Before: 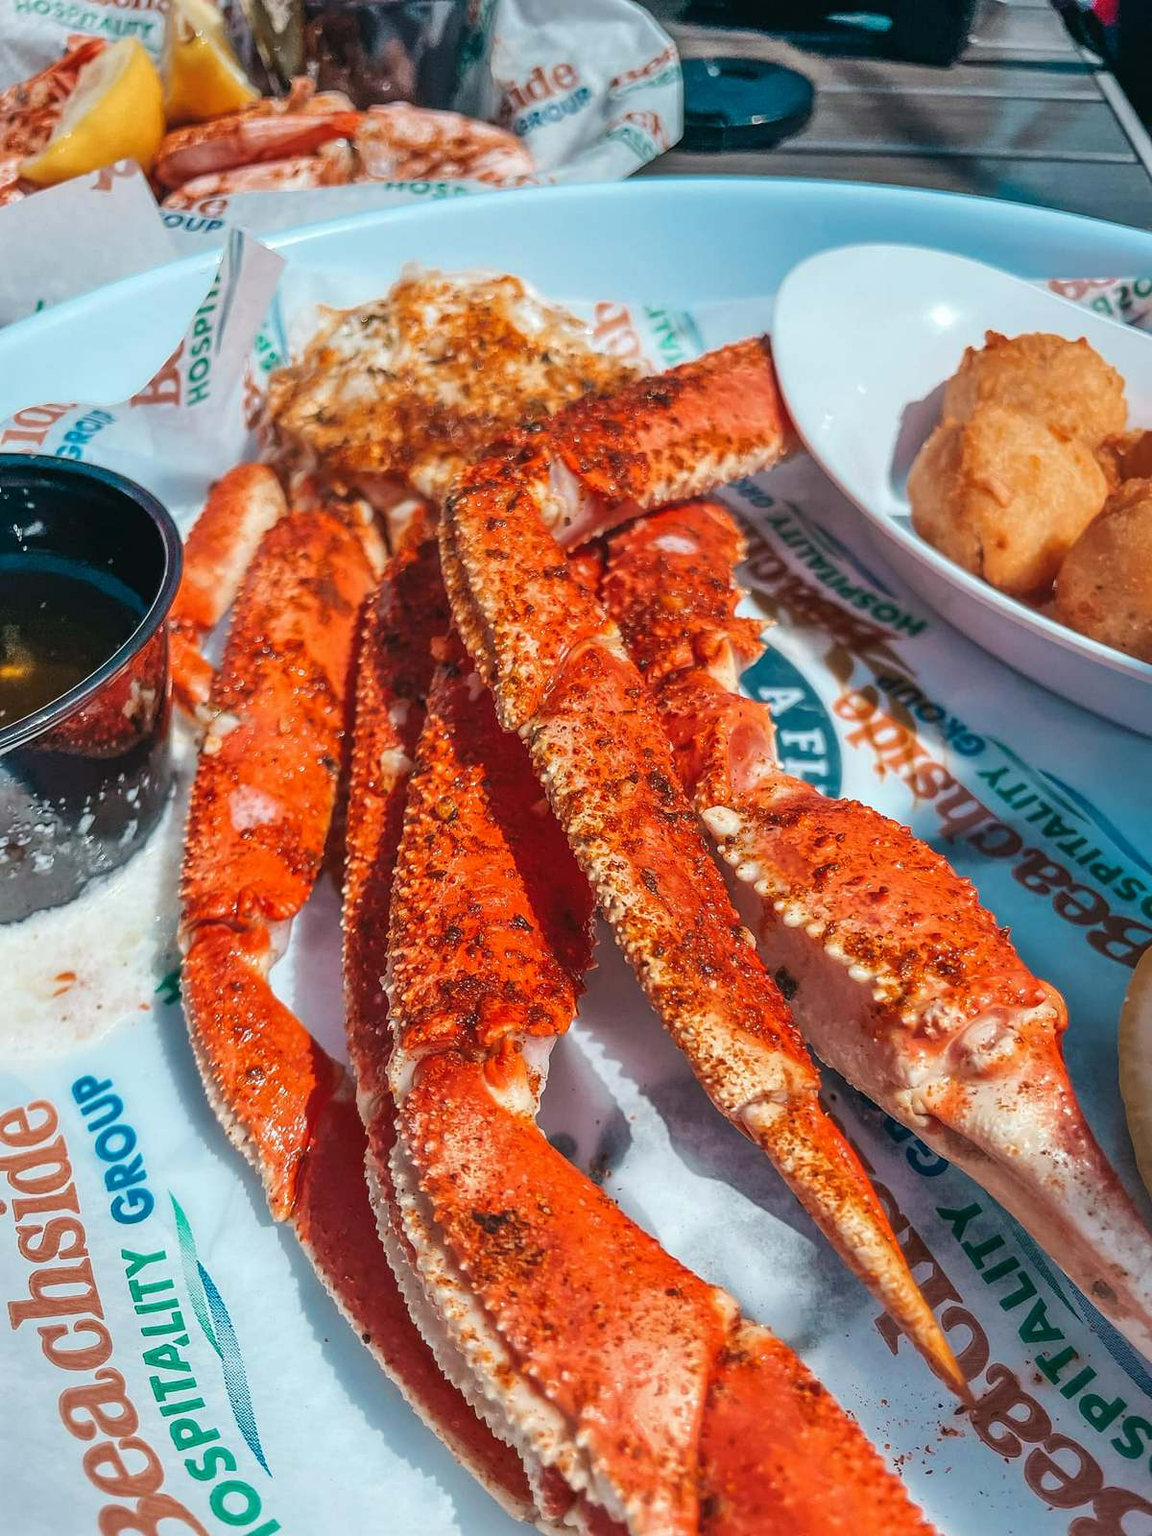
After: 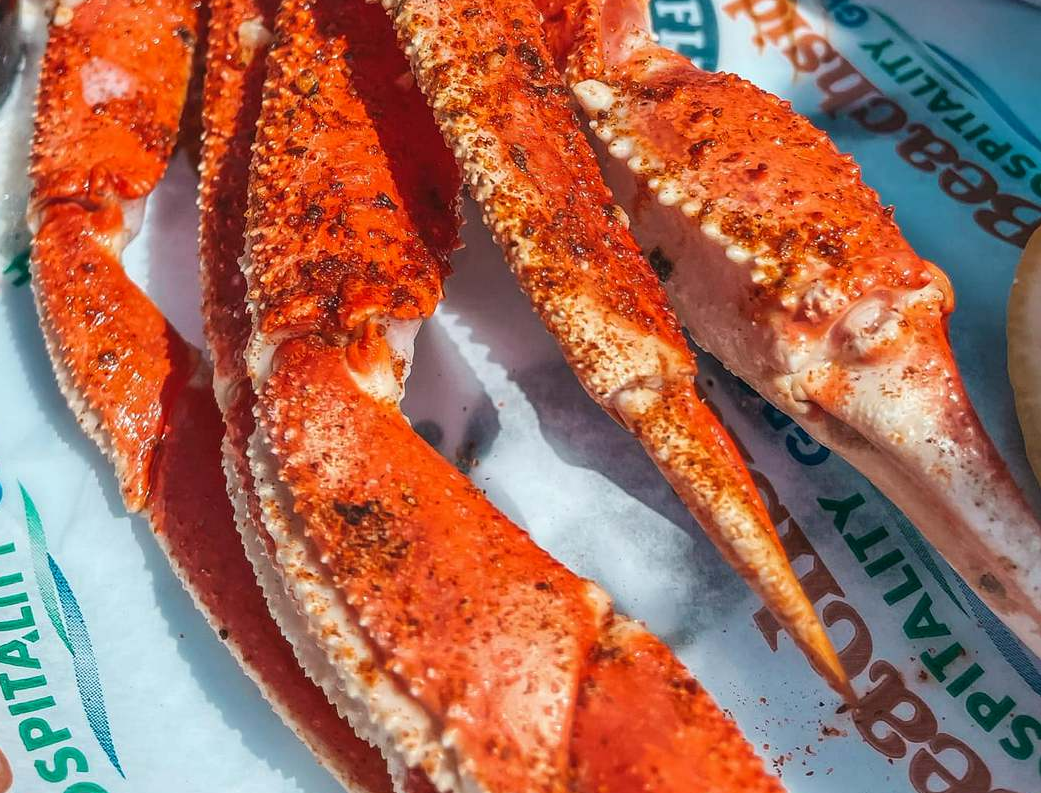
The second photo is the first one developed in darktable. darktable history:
crop and rotate: left 13.246%, top 47.615%, bottom 2.793%
